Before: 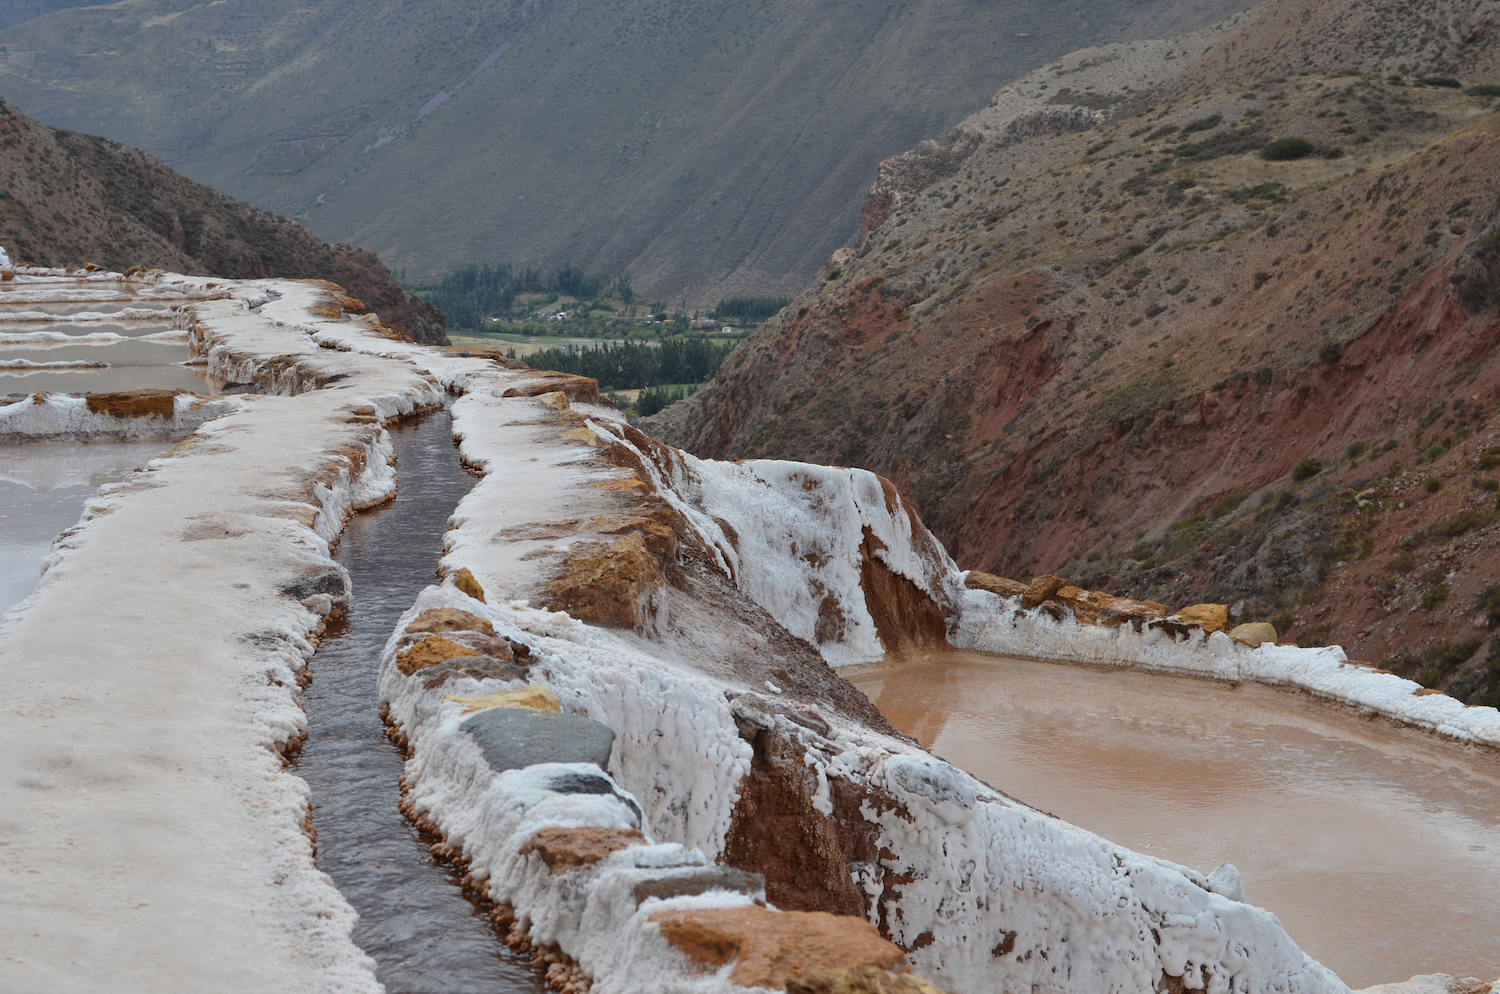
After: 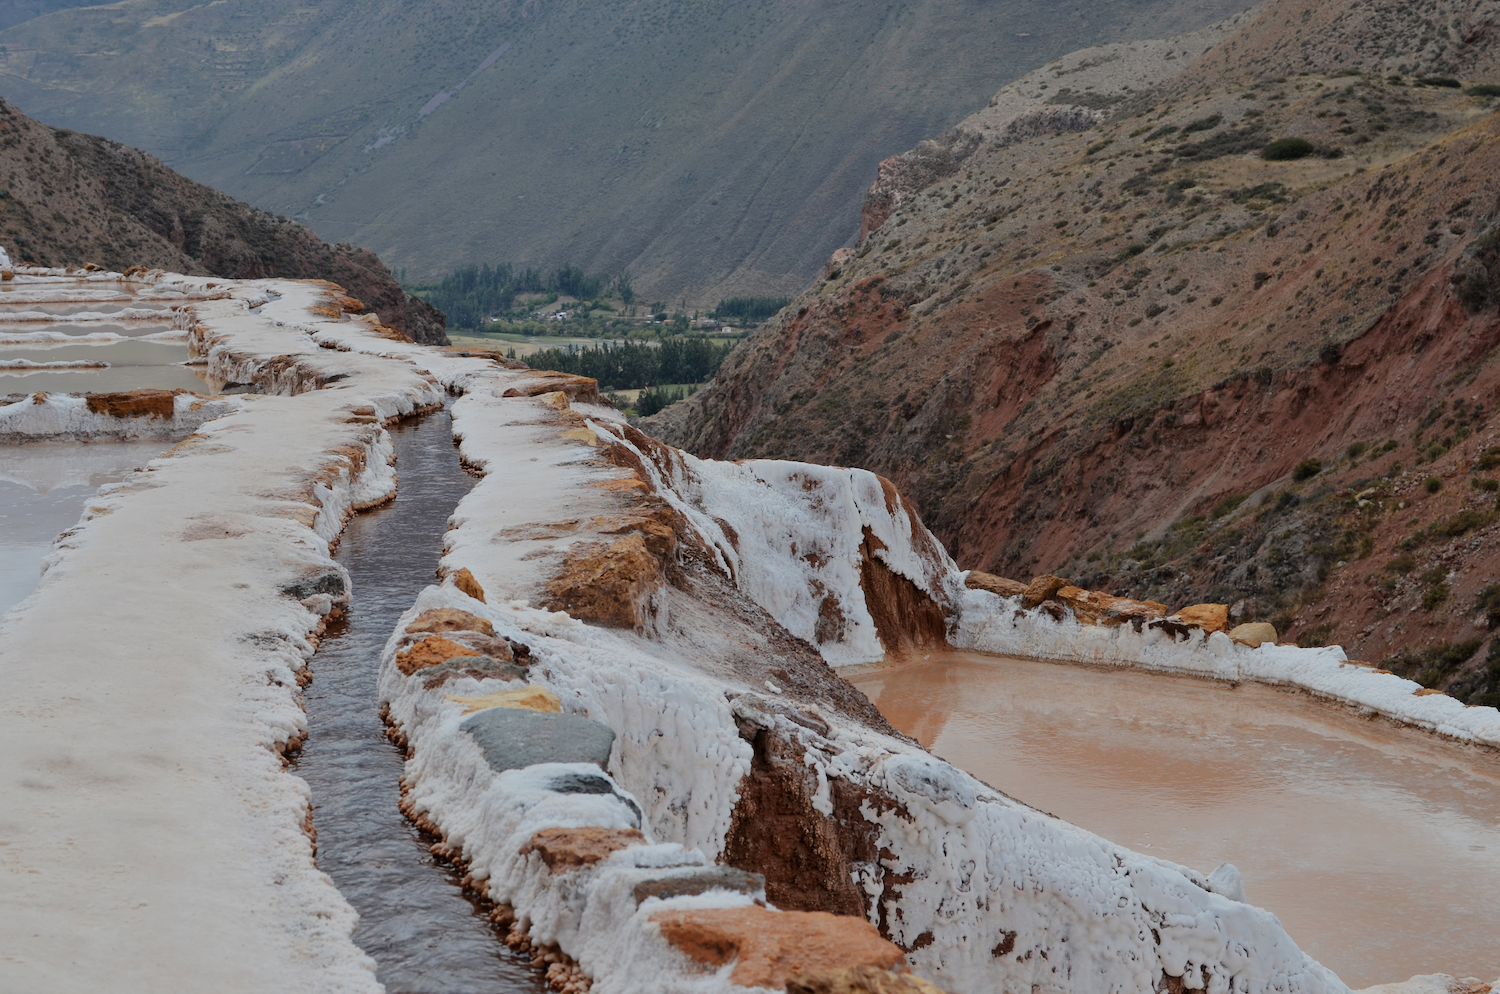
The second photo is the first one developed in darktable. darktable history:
filmic rgb: black relative exposure -7.43 EV, white relative exposure 4.84 EV, hardness 3.39
color zones: curves: ch1 [(0.309, 0.524) (0.41, 0.329) (0.508, 0.509)]; ch2 [(0.25, 0.457) (0.75, 0.5)]
